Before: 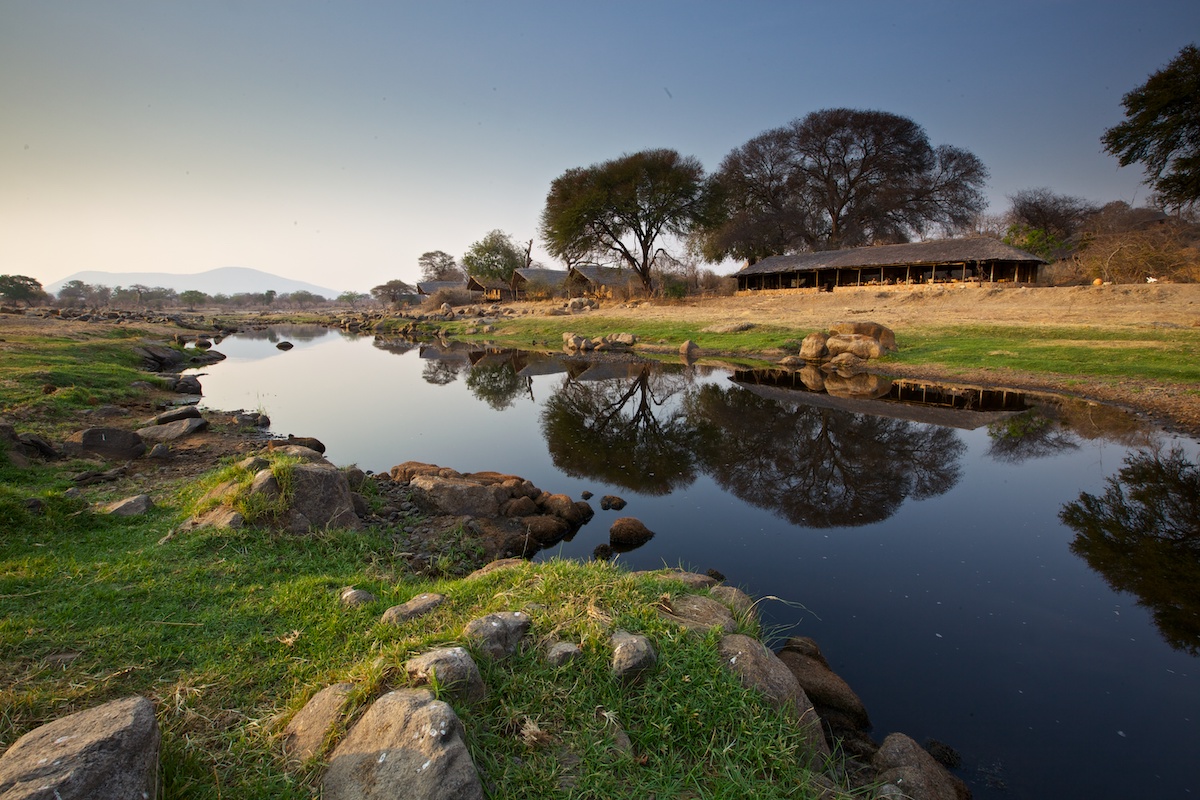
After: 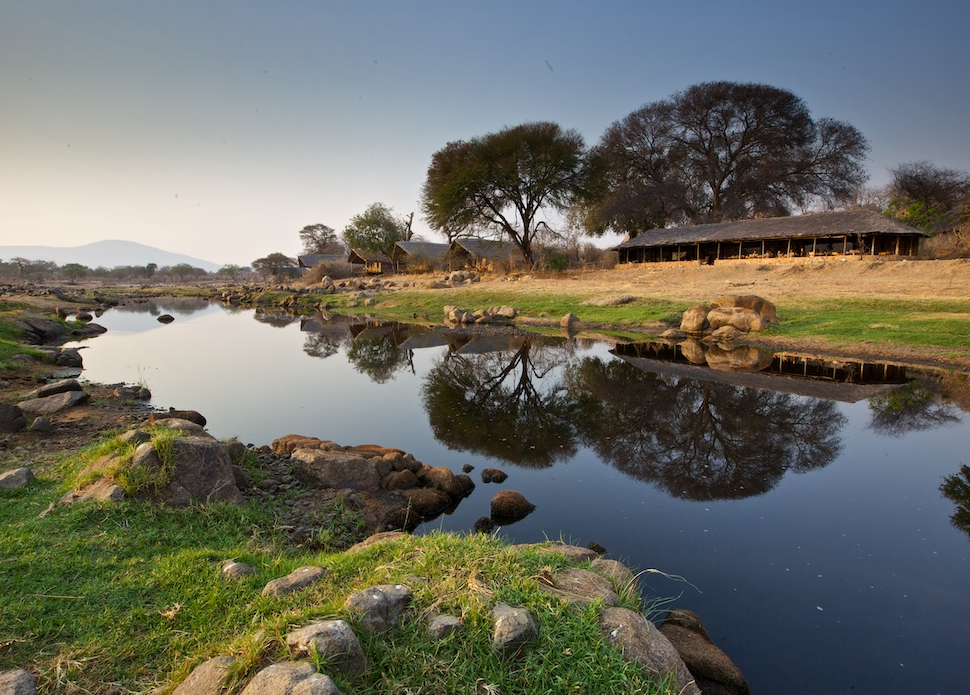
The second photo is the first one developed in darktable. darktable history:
crop: left 9.929%, top 3.475%, right 9.188%, bottom 9.529%
shadows and highlights: low approximation 0.01, soften with gaussian
